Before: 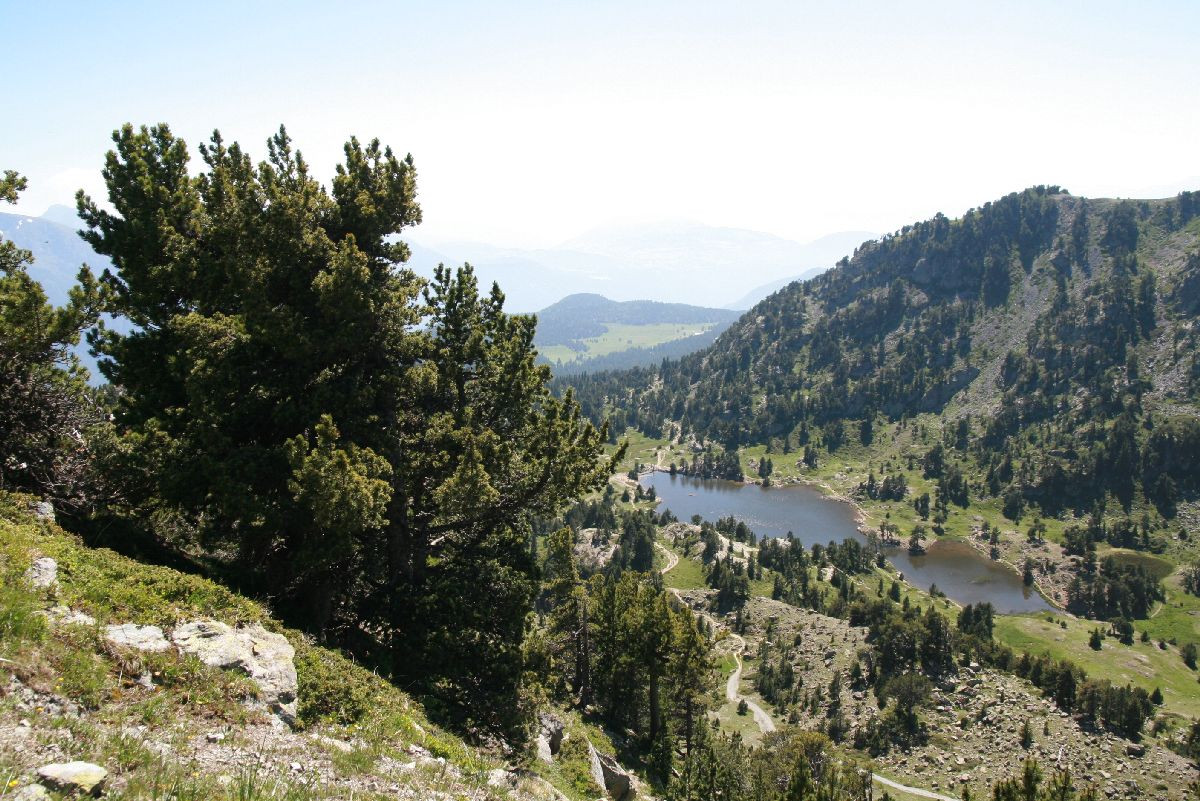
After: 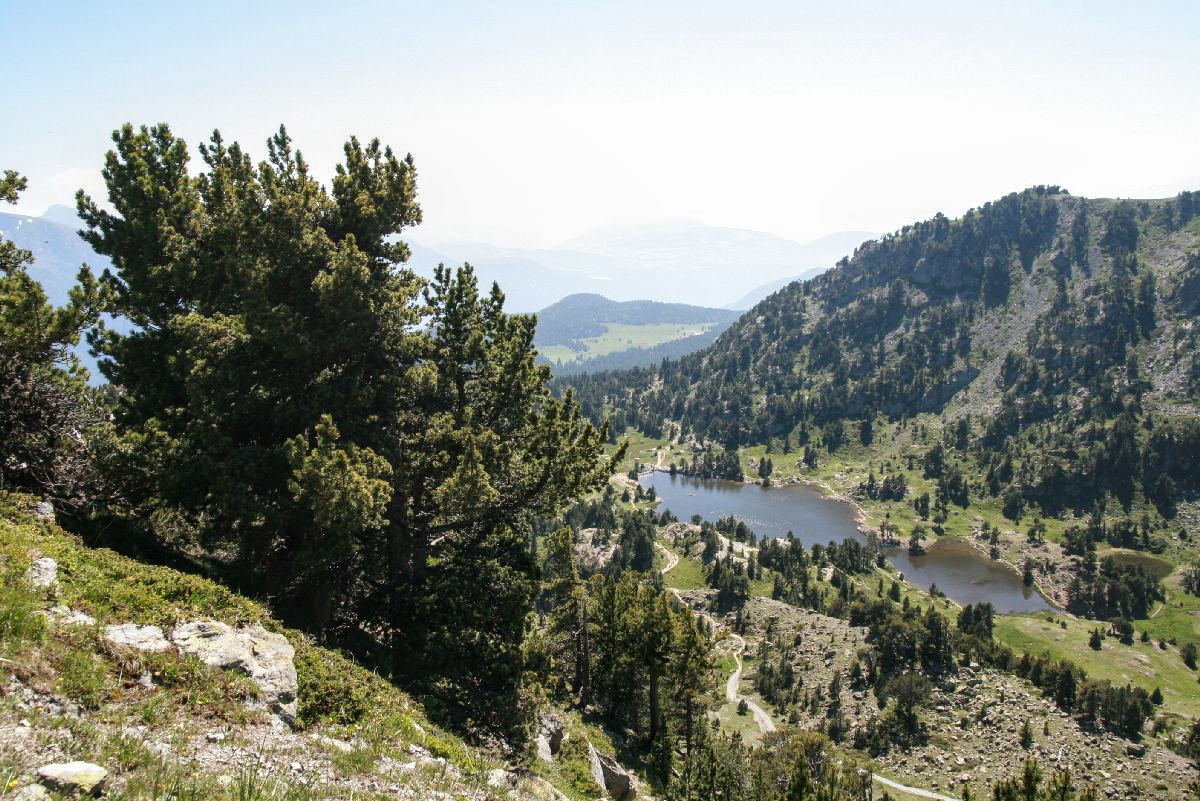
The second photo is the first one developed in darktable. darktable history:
local contrast: on, module defaults
color correction: highlights b* 0.029
